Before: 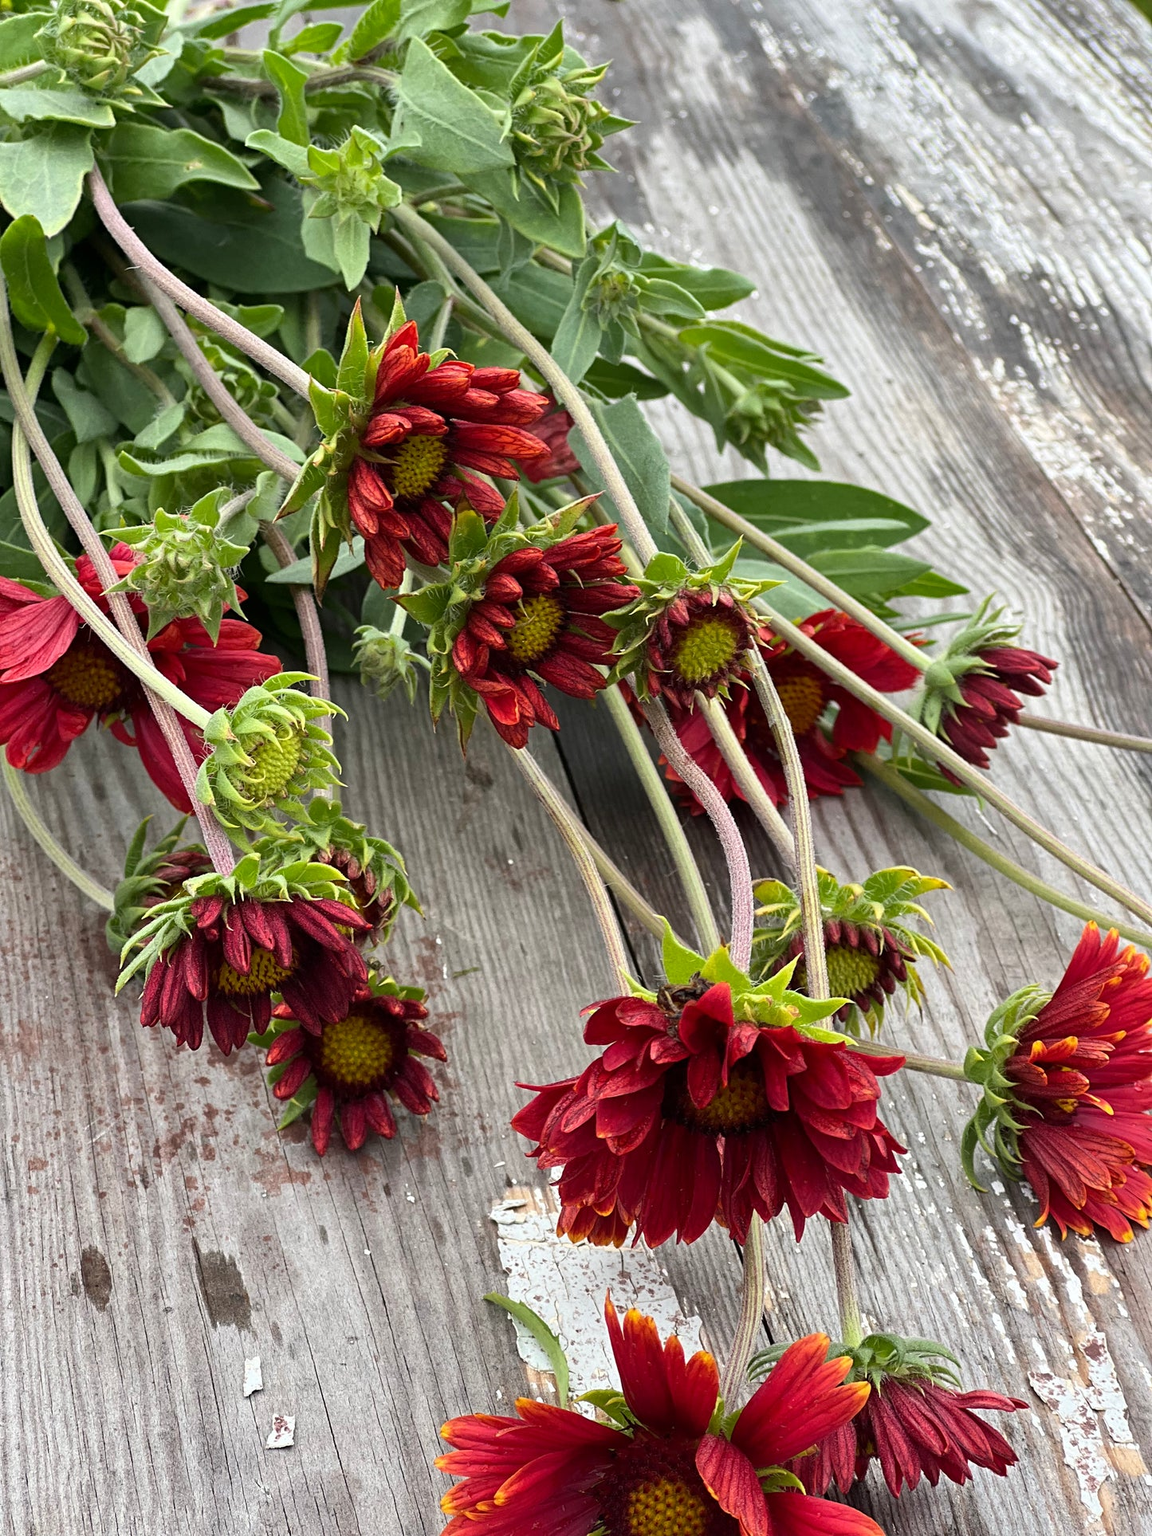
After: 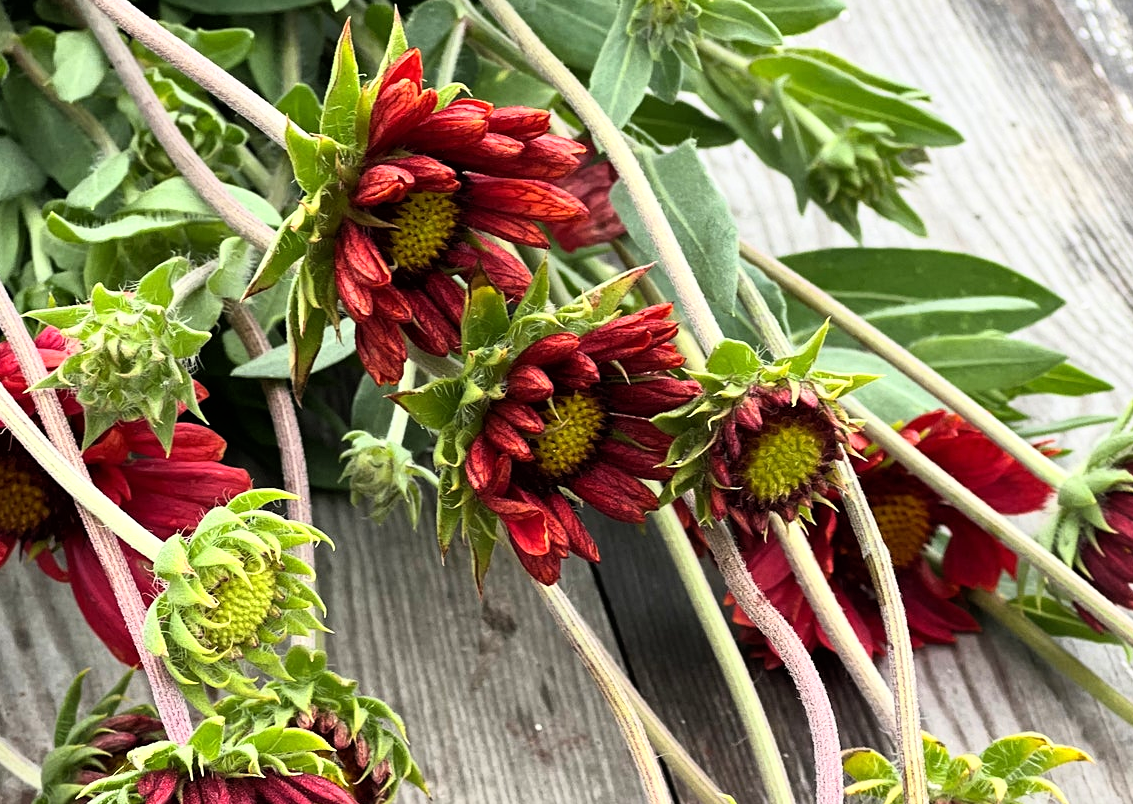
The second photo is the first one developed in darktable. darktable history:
crop: left 7.102%, top 18.413%, right 14.422%, bottom 39.822%
base curve: curves: ch0 [(0, 0) (0.005, 0.002) (0.193, 0.295) (0.399, 0.664) (0.75, 0.928) (1, 1)], preserve colors average RGB
